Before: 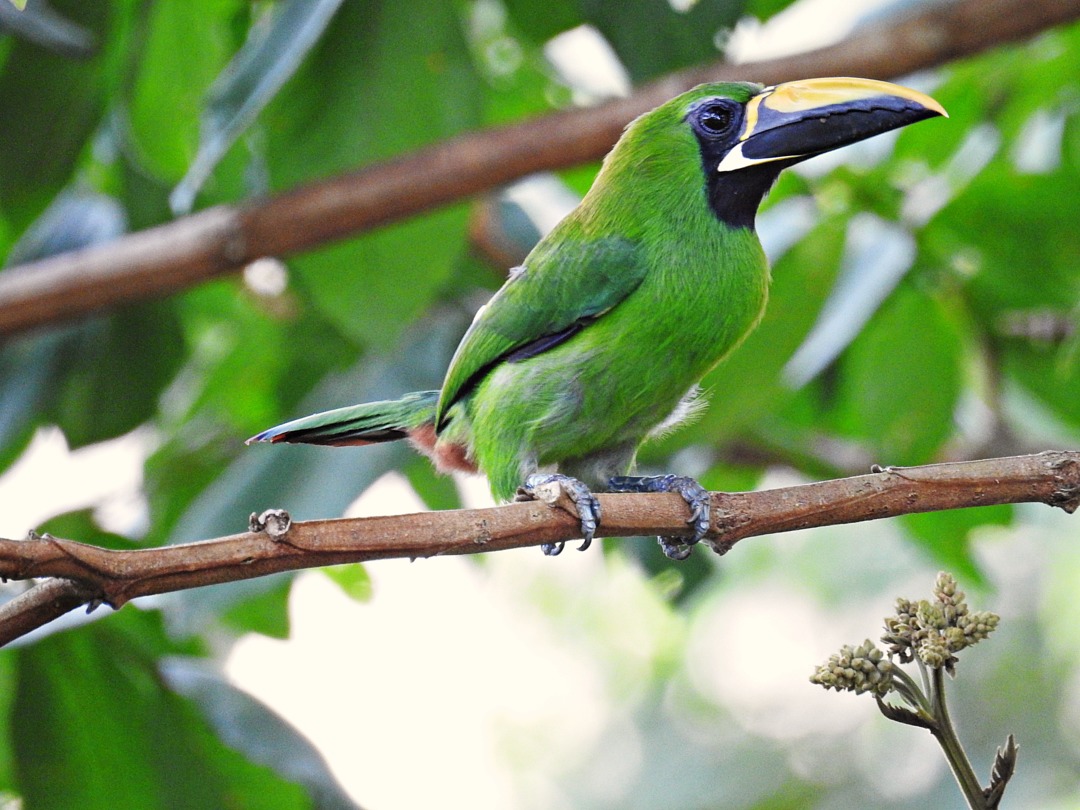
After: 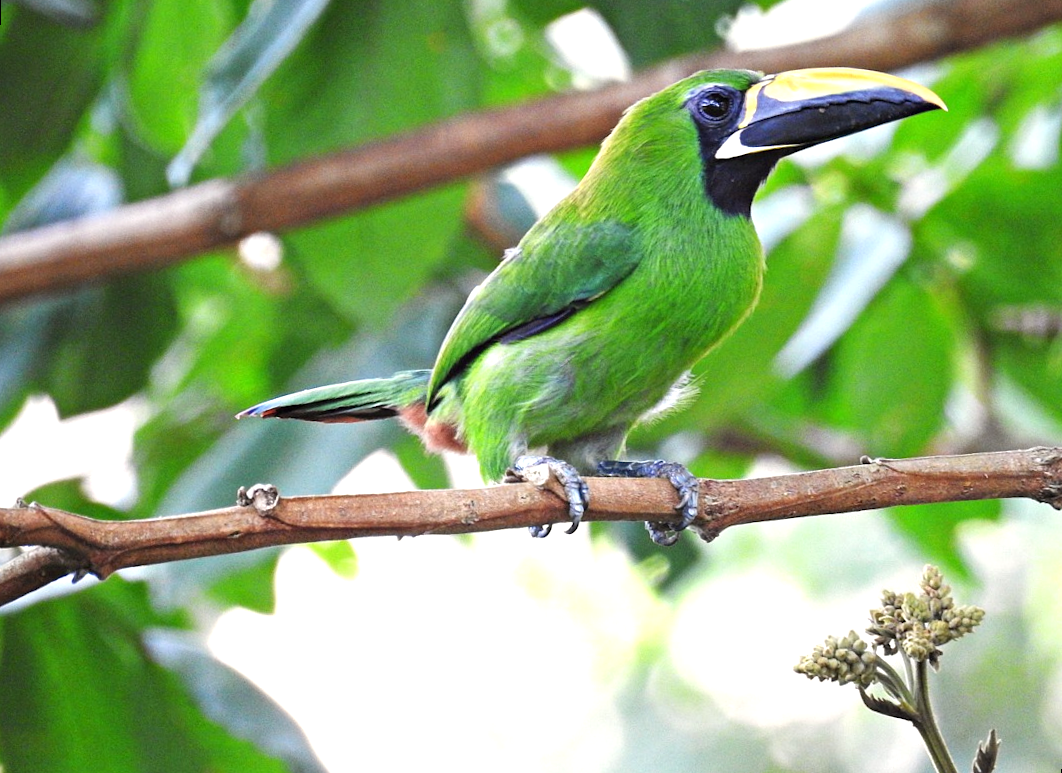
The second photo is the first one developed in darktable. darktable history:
exposure: exposure 0.574 EV, compensate highlight preservation false
rotate and perspective: rotation 1.57°, crop left 0.018, crop right 0.982, crop top 0.039, crop bottom 0.961
